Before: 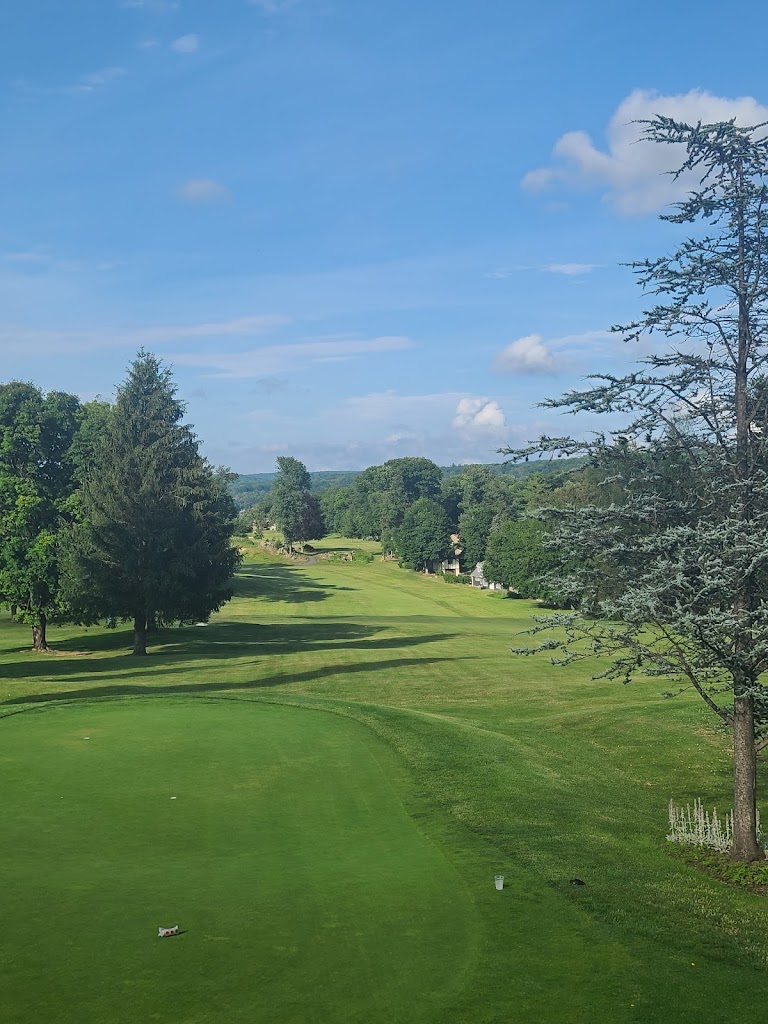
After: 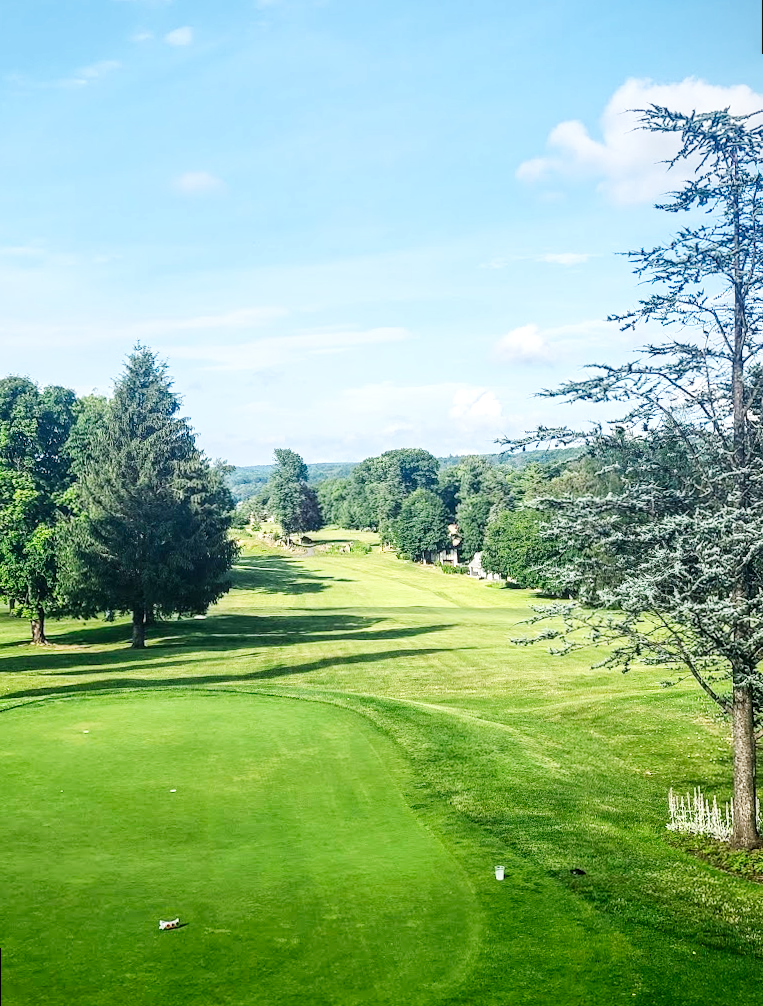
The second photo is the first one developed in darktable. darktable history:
local contrast: detail 142%
contrast brightness saturation: contrast 0.08, saturation 0.02
rotate and perspective: rotation -0.45°, automatic cropping original format, crop left 0.008, crop right 0.992, crop top 0.012, crop bottom 0.988
base curve: curves: ch0 [(0, 0.003) (0.001, 0.002) (0.006, 0.004) (0.02, 0.022) (0.048, 0.086) (0.094, 0.234) (0.162, 0.431) (0.258, 0.629) (0.385, 0.8) (0.548, 0.918) (0.751, 0.988) (1, 1)], preserve colors none
